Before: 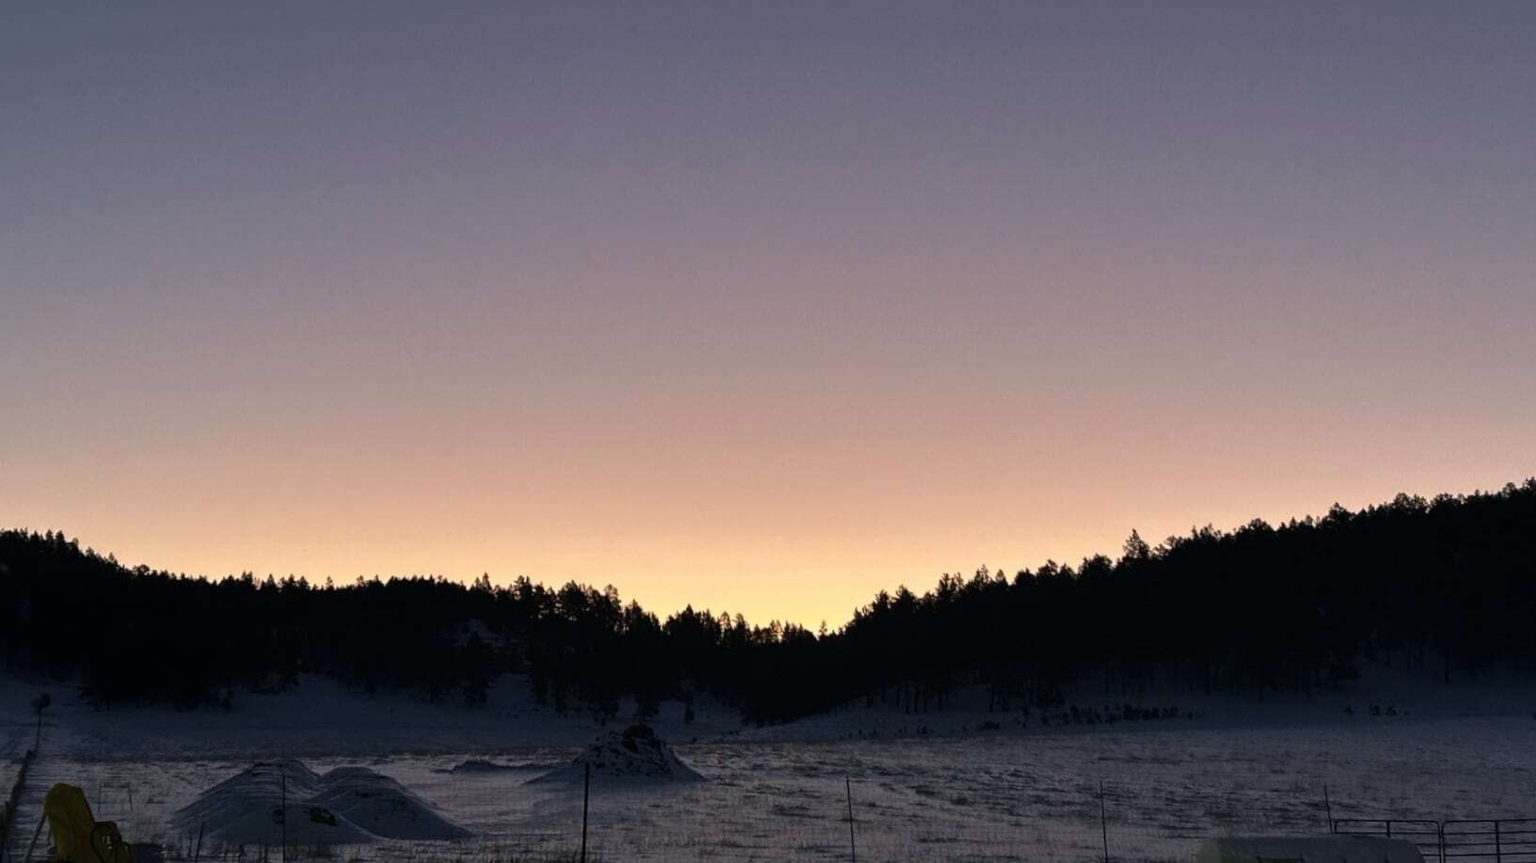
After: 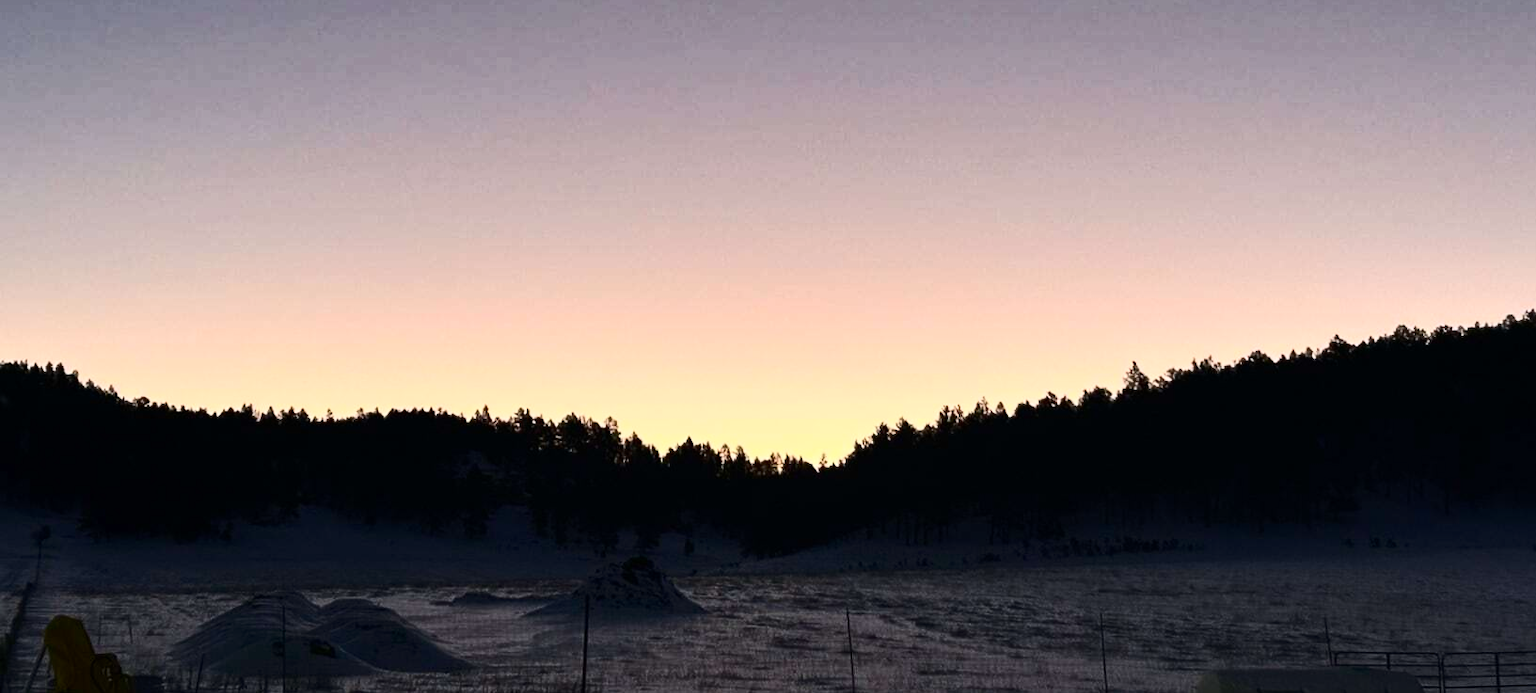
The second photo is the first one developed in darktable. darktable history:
crop and rotate: top 19.622%
contrast brightness saturation: contrast 0.378, brightness 0.101
